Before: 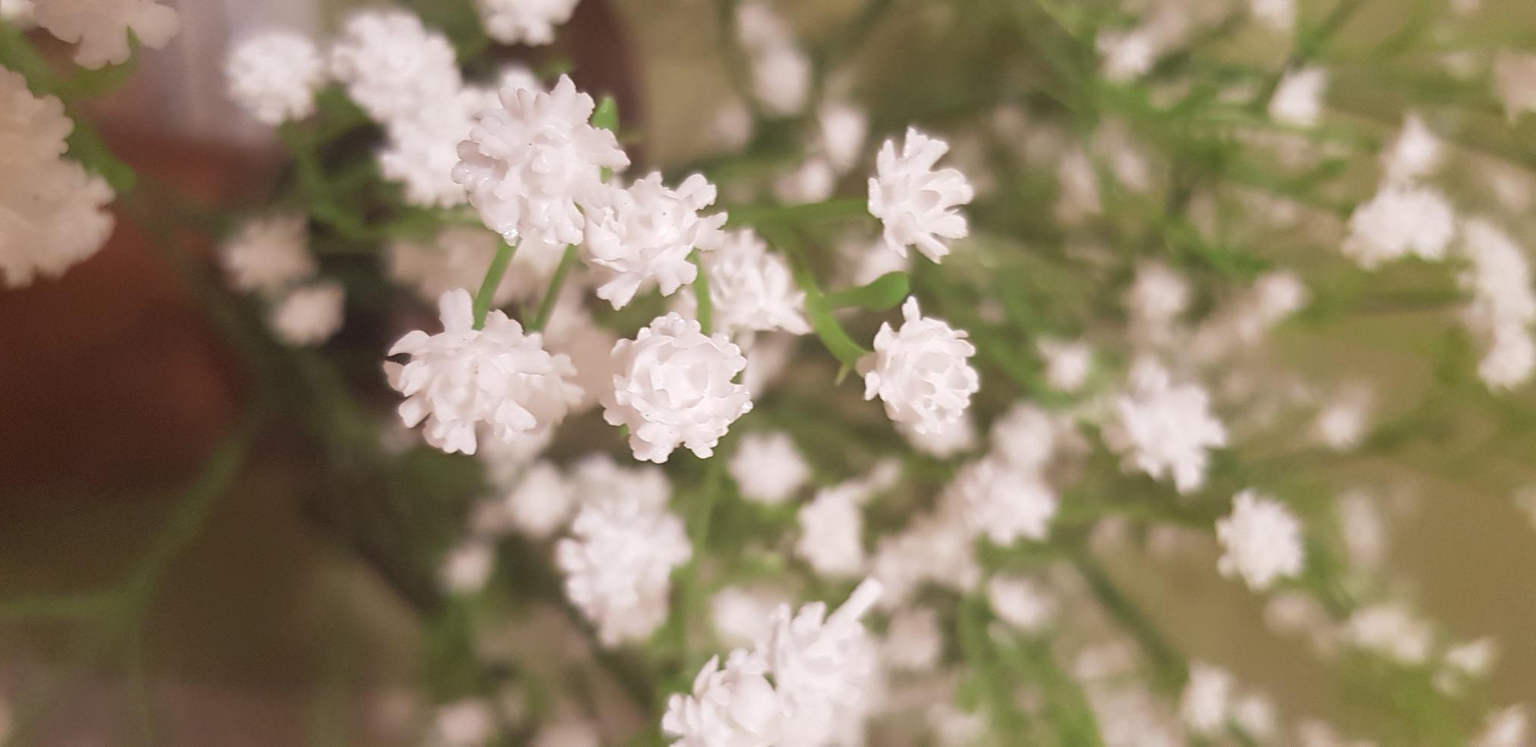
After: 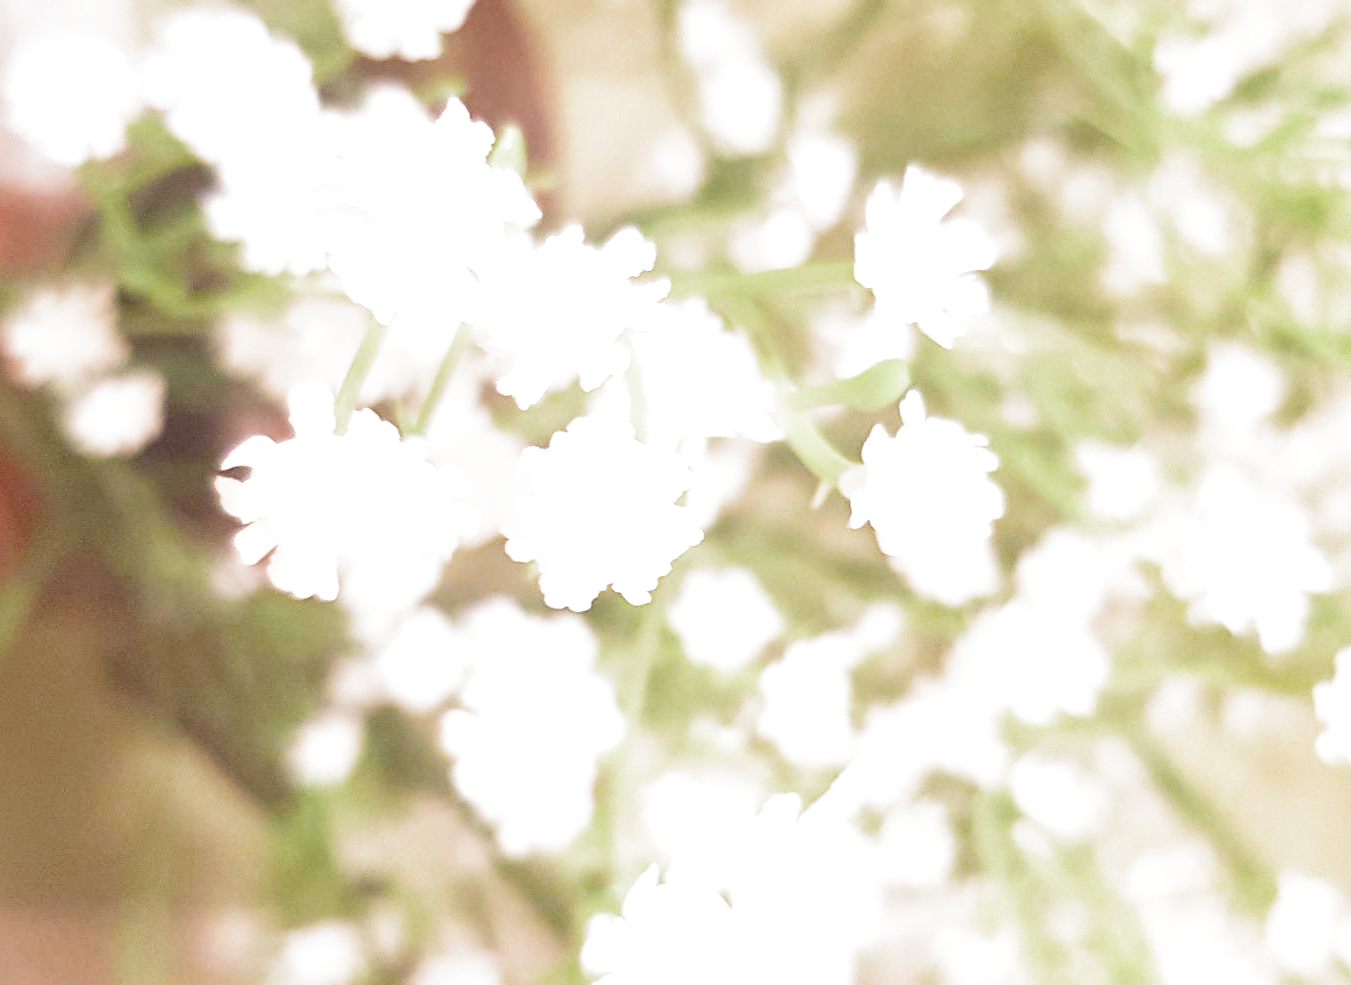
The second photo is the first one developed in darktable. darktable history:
tone equalizer: on, module defaults
filmic rgb: middle gray luminance 9.23%, black relative exposure -10.55 EV, white relative exposure 3.45 EV, threshold 6 EV, target black luminance 0%, hardness 5.98, latitude 59.69%, contrast 1.087, highlights saturation mix 5%, shadows ↔ highlights balance 29.23%, add noise in highlights 0, preserve chrominance no, color science v3 (2019), use custom middle-gray values true, iterations of high-quality reconstruction 0, contrast in highlights soft, enable highlight reconstruction true
exposure: black level correction 0, exposure 1.2 EV, compensate exposure bias true, compensate highlight preservation false
crop and rotate: left 14.385%, right 18.948%
